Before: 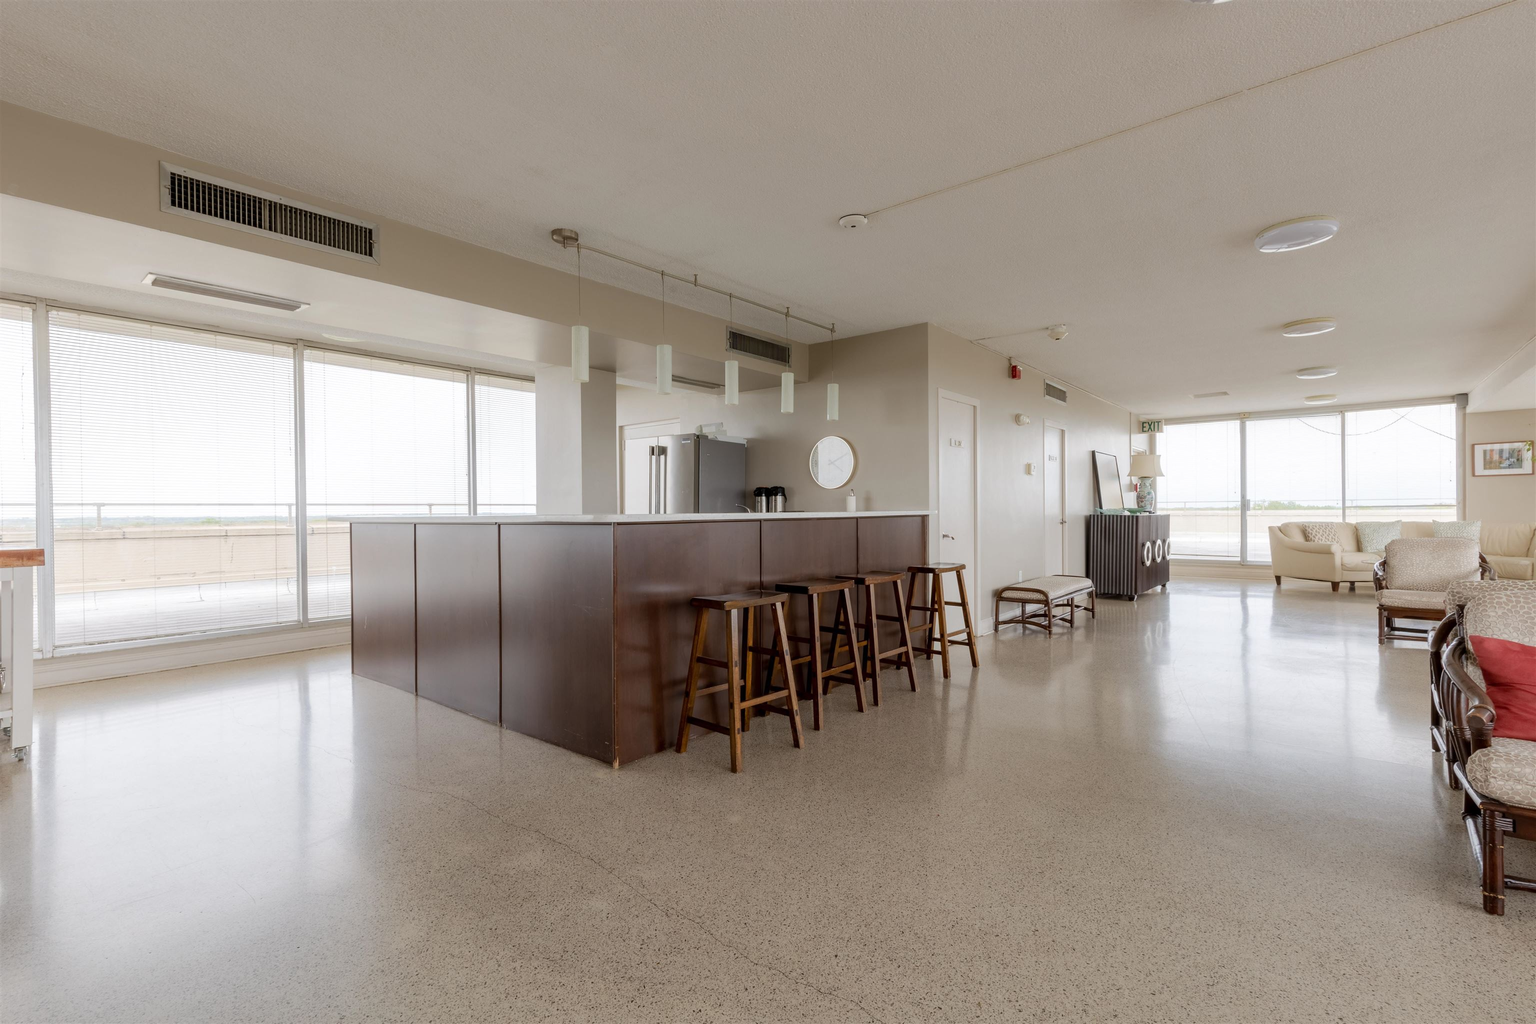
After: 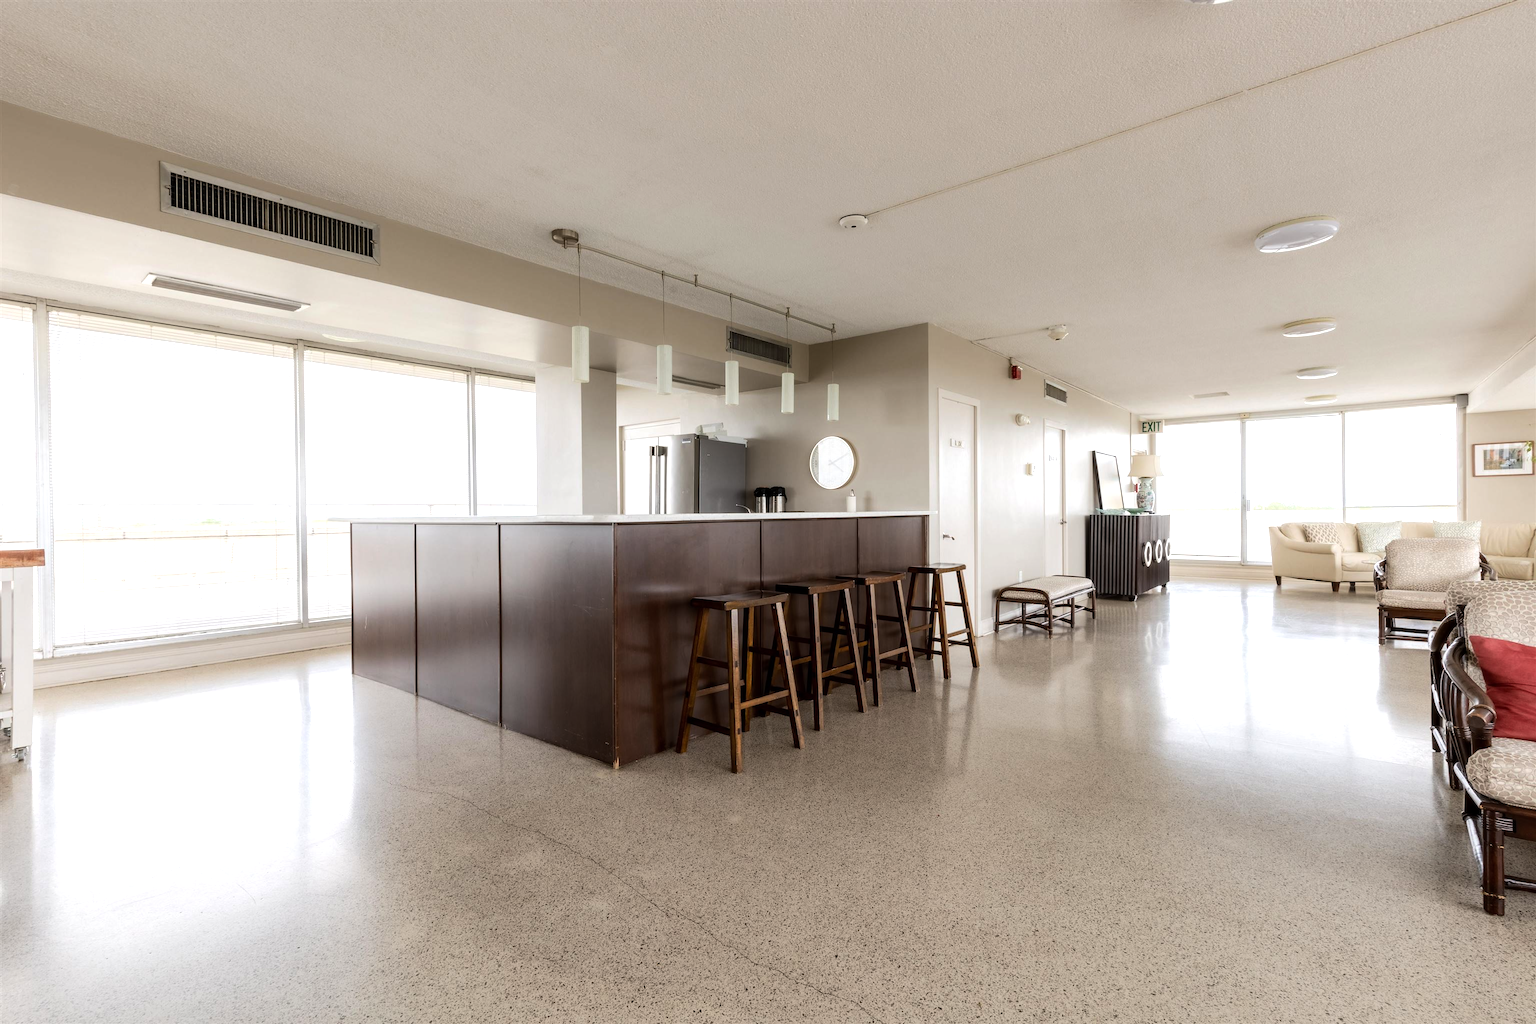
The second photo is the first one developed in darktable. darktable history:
tone equalizer: -8 EV -0.779 EV, -7 EV -0.716 EV, -6 EV -0.619 EV, -5 EV -0.418 EV, -3 EV 0.383 EV, -2 EV 0.6 EV, -1 EV 0.676 EV, +0 EV 0.778 EV, edges refinement/feathering 500, mask exposure compensation -1.57 EV, preserve details no
